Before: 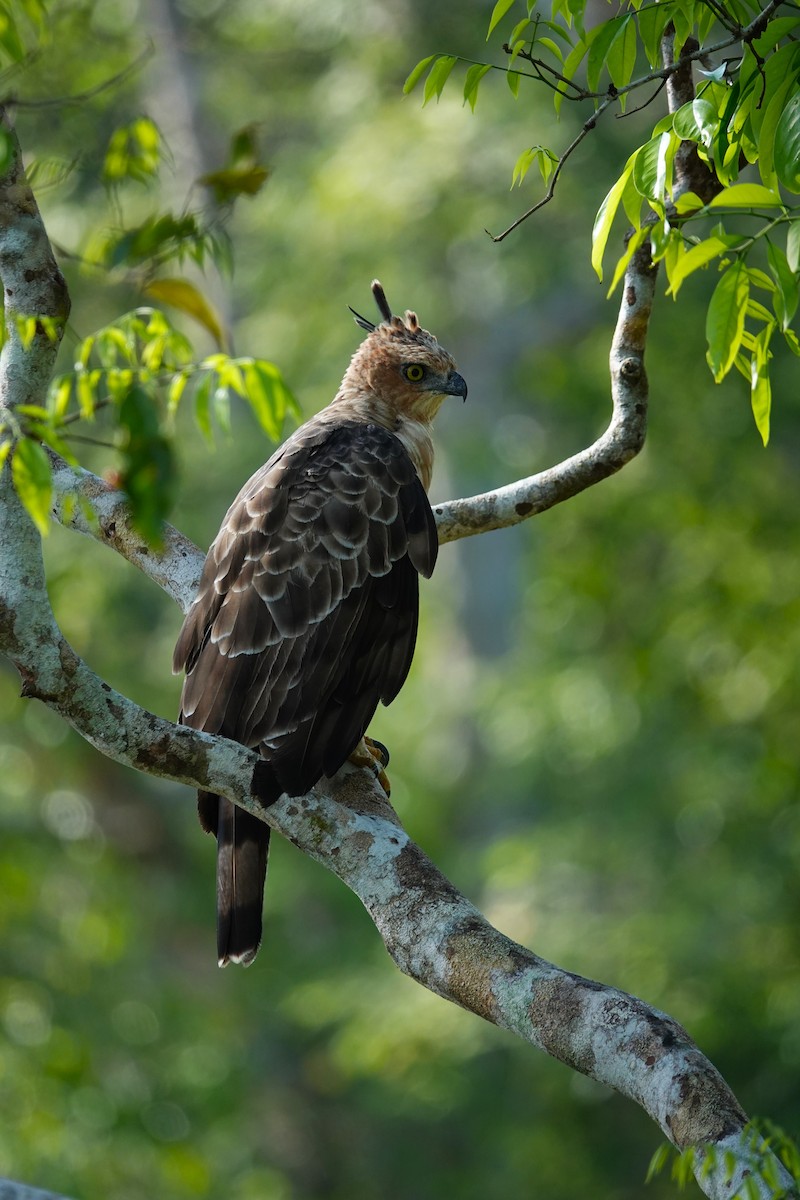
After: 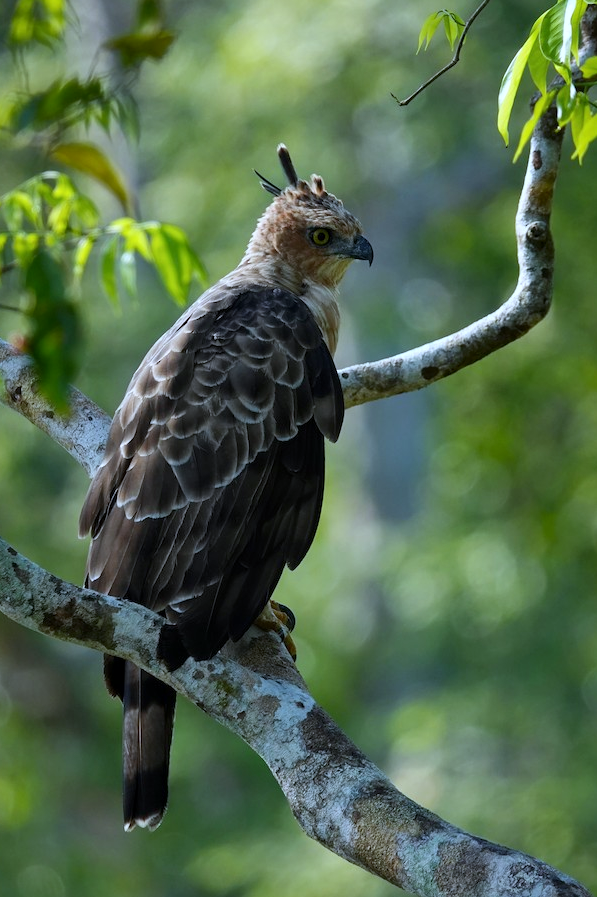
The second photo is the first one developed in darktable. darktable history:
crop and rotate: left 11.831%, top 11.346%, right 13.429%, bottom 13.899%
white balance: red 0.926, green 1.003, blue 1.133
local contrast: mode bilateral grid, contrast 20, coarseness 50, detail 120%, midtone range 0.2
levels: levels [0, 0.499, 1]
